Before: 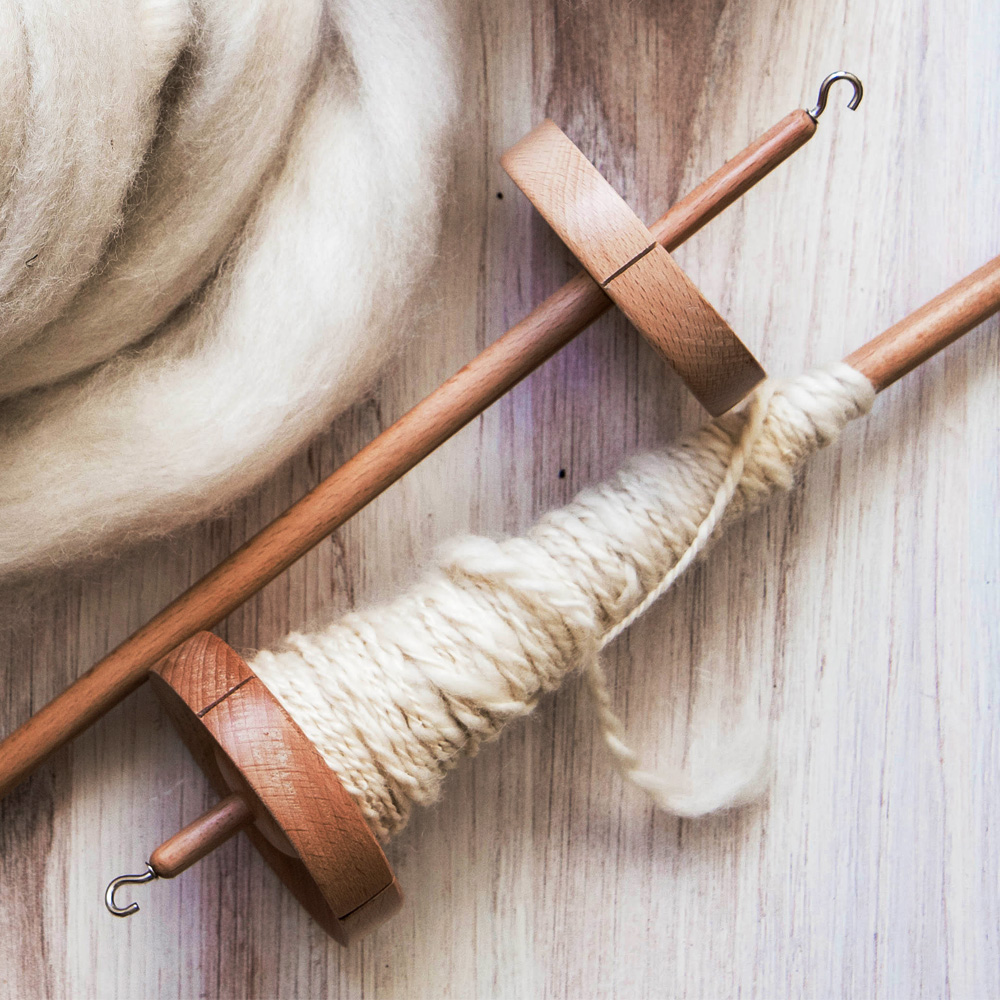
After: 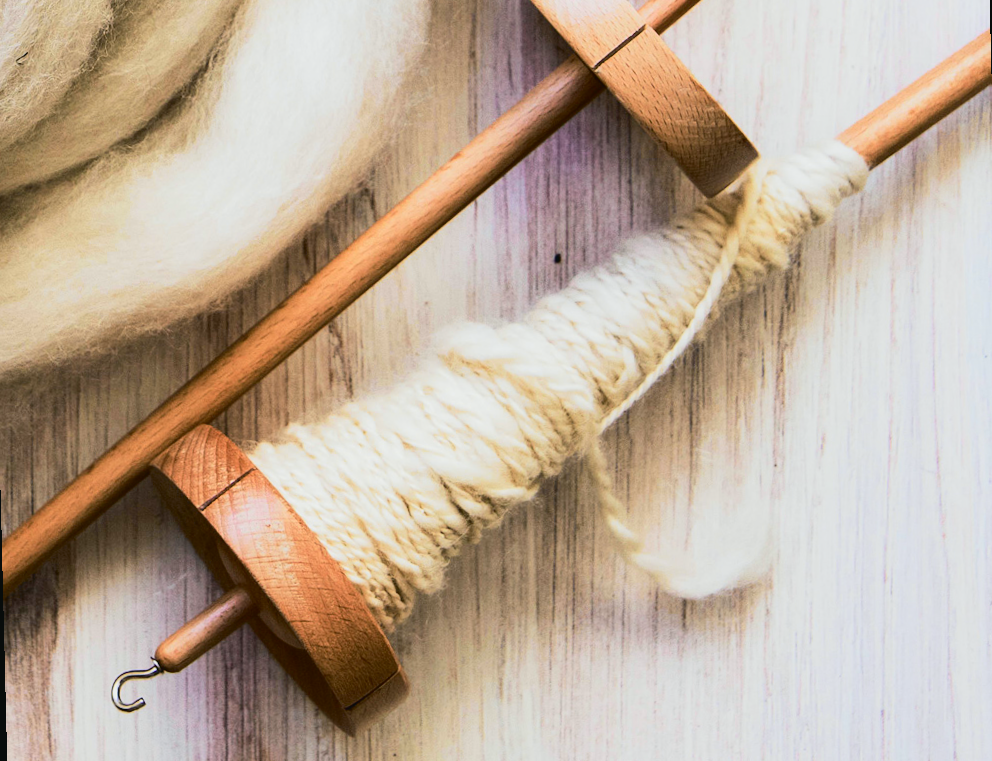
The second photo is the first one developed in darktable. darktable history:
rotate and perspective: rotation -1.42°, crop left 0.016, crop right 0.984, crop top 0.035, crop bottom 0.965
crop and rotate: top 19.998%
tone curve: curves: ch0 [(0, 0.03) (0.113, 0.087) (0.207, 0.184) (0.515, 0.612) (0.712, 0.793) (1, 0.946)]; ch1 [(0, 0) (0.172, 0.123) (0.317, 0.279) (0.407, 0.401) (0.476, 0.482) (0.505, 0.499) (0.534, 0.534) (0.632, 0.645) (0.726, 0.745) (1, 1)]; ch2 [(0, 0) (0.411, 0.424) (0.505, 0.505) (0.521, 0.524) (0.541, 0.569) (0.65, 0.699) (1, 1)], color space Lab, independent channels, preserve colors none
